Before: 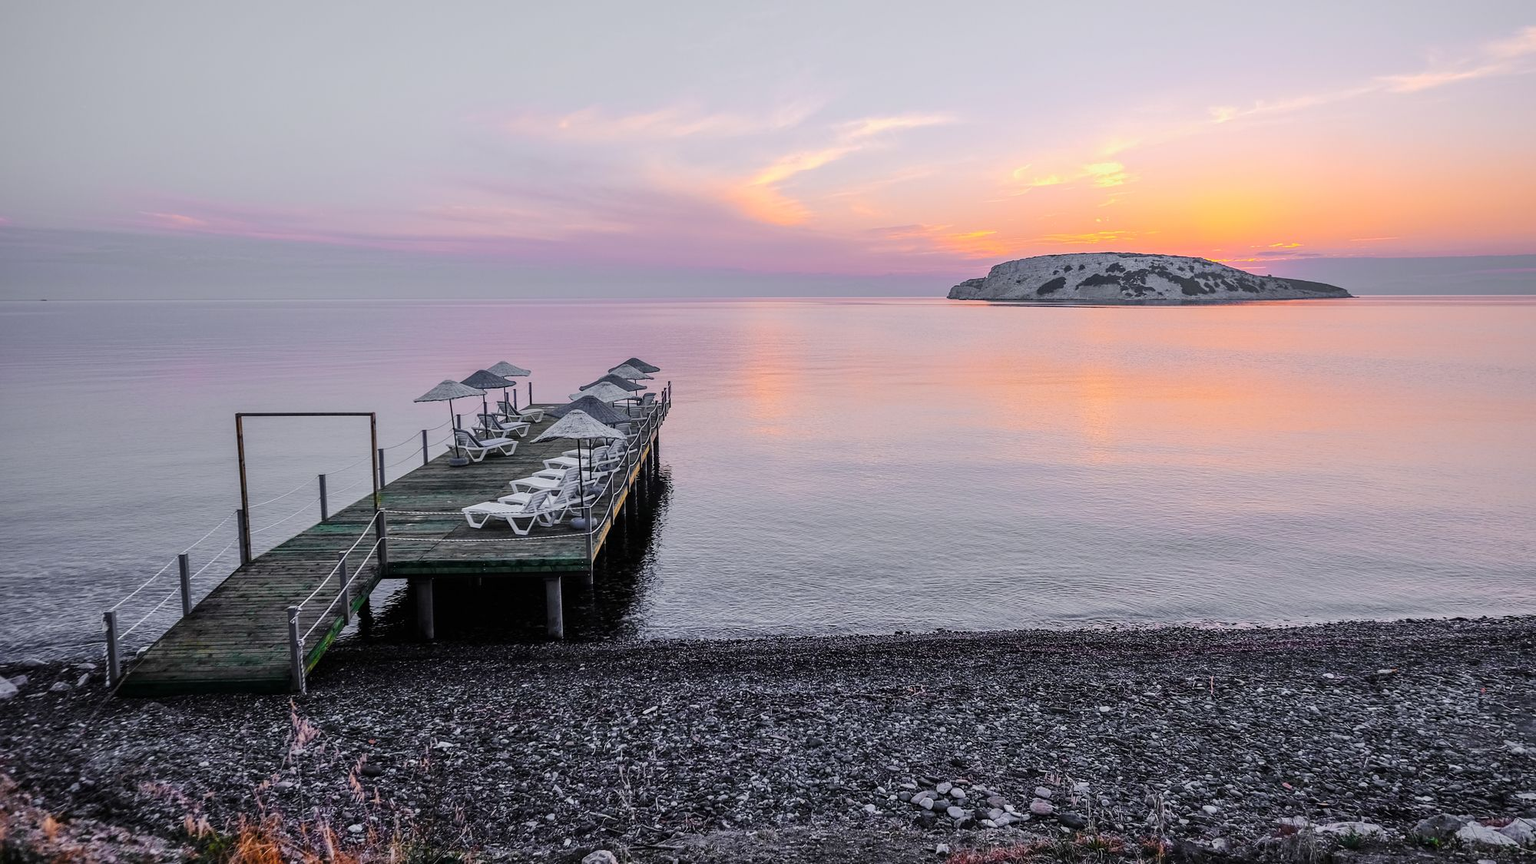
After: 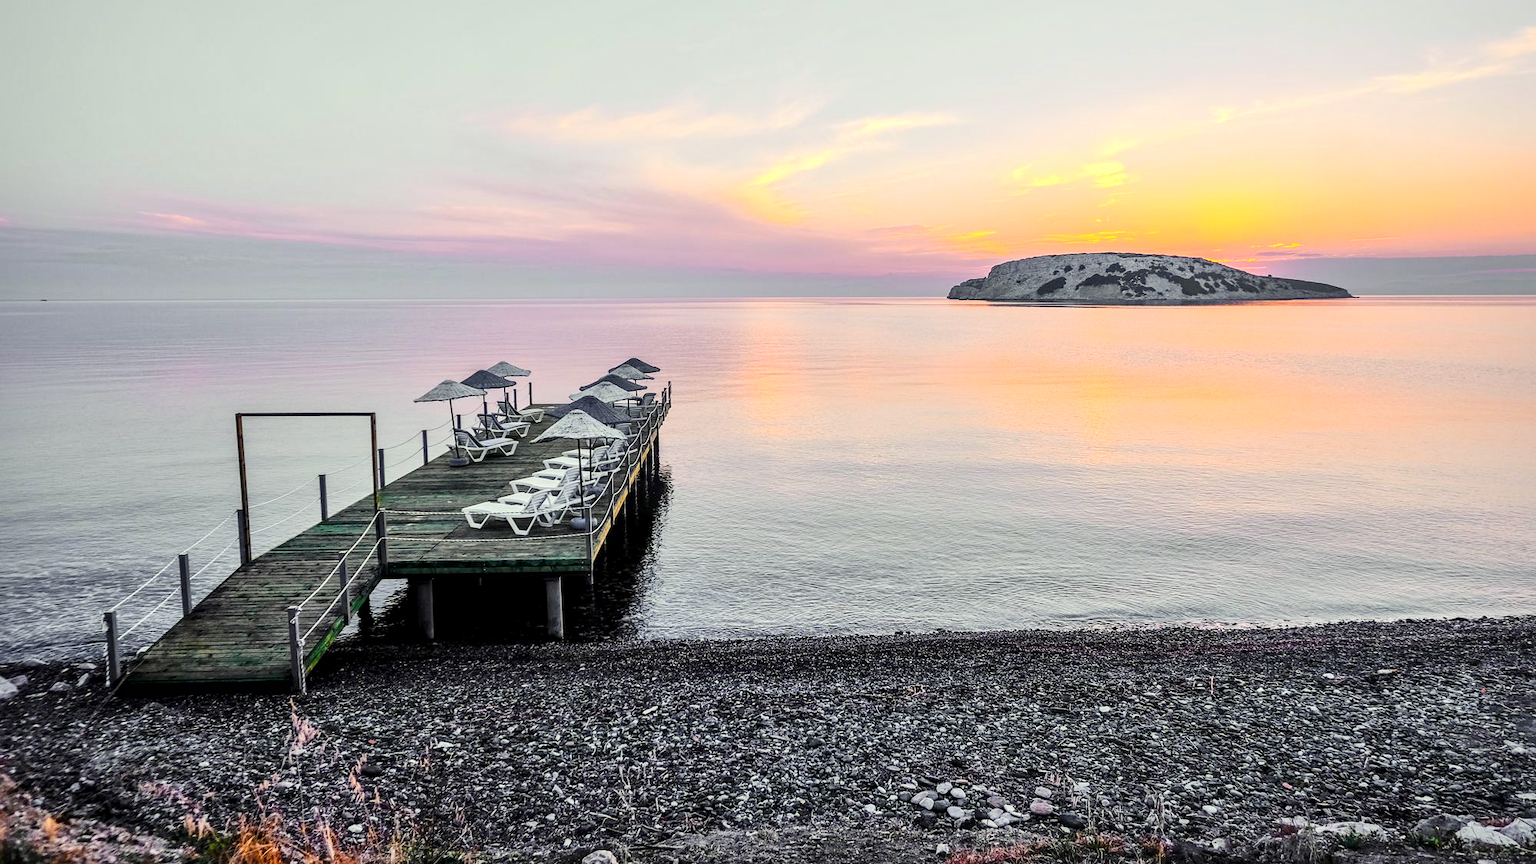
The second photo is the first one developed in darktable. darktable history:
contrast brightness saturation: contrast 0.202, brightness 0.163, saturation 0.221
color correction: highlights a* -5.66, highlights b* 11.09
local contrast: mode bilateral grid, contrast 25, coarseness 60, detail 152%, midtone range 0.2
